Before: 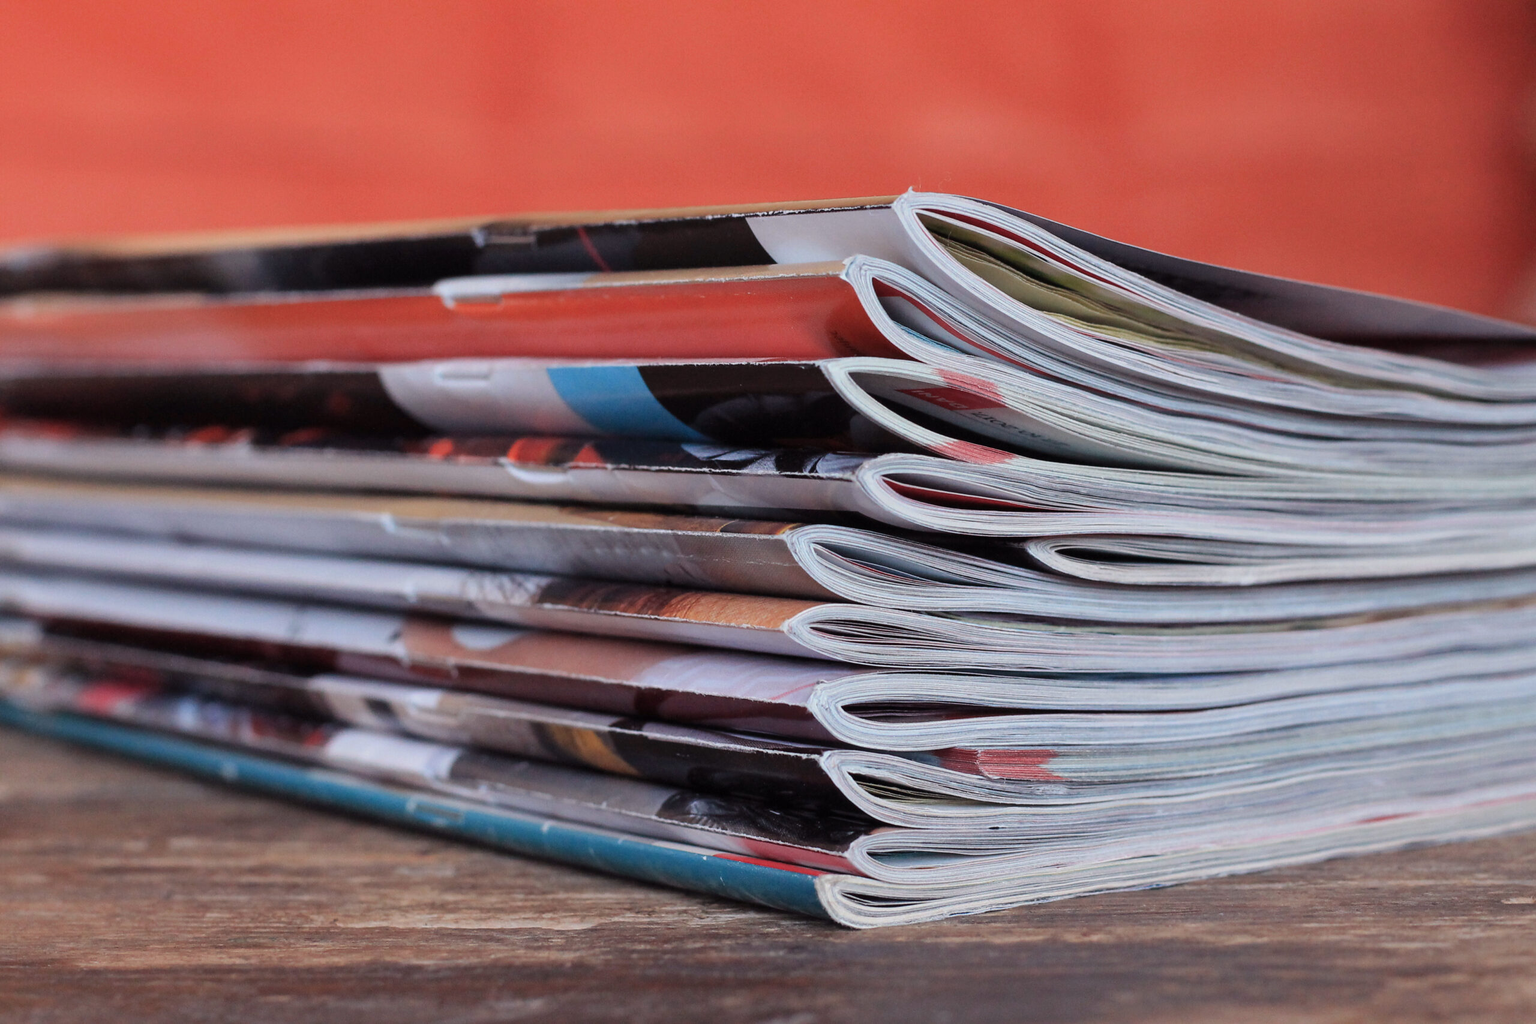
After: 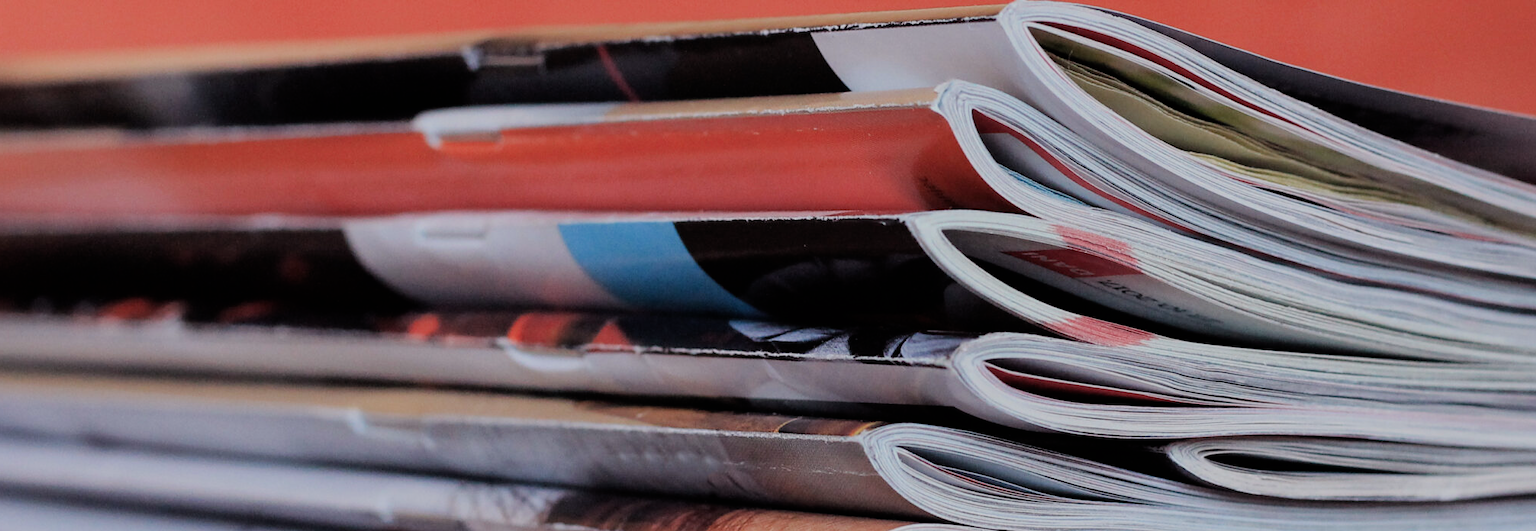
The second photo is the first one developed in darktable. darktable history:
crop: left 7.069%, top 18.779%, right 14.27%, bottom 40.425%
tone equalizer: -7 EV 0.107 EV
filmic rgb: black relative exposure -7.65 EV, white relative exposure 4.56 EV, hardness 3.61, contrast 1.056
